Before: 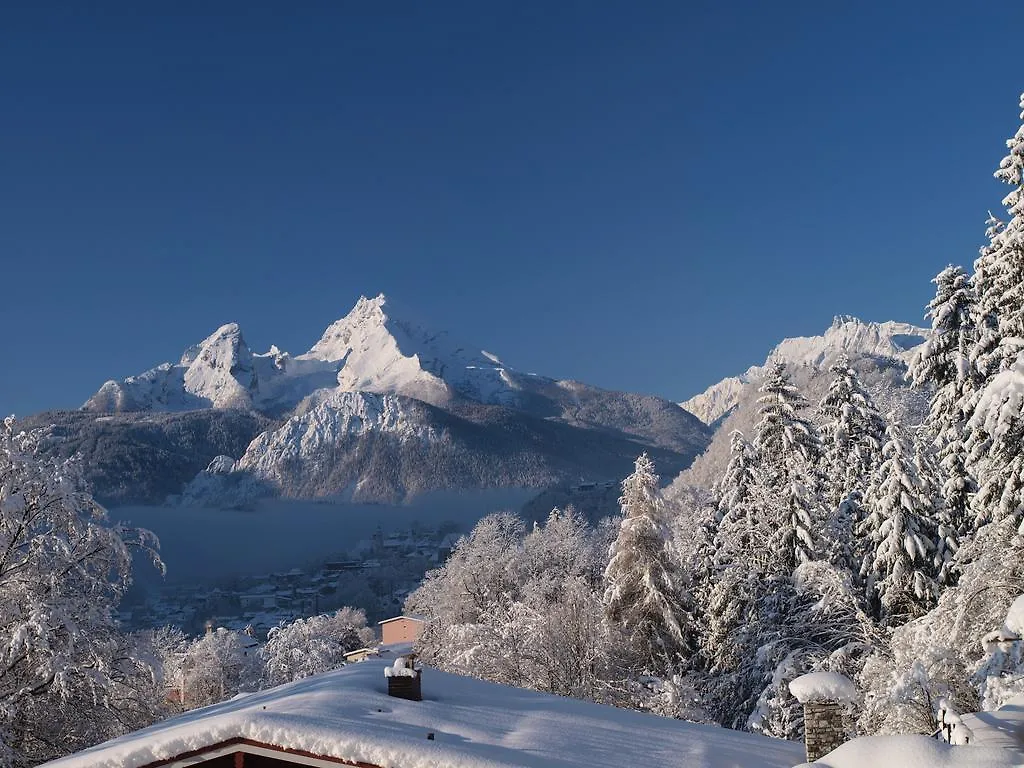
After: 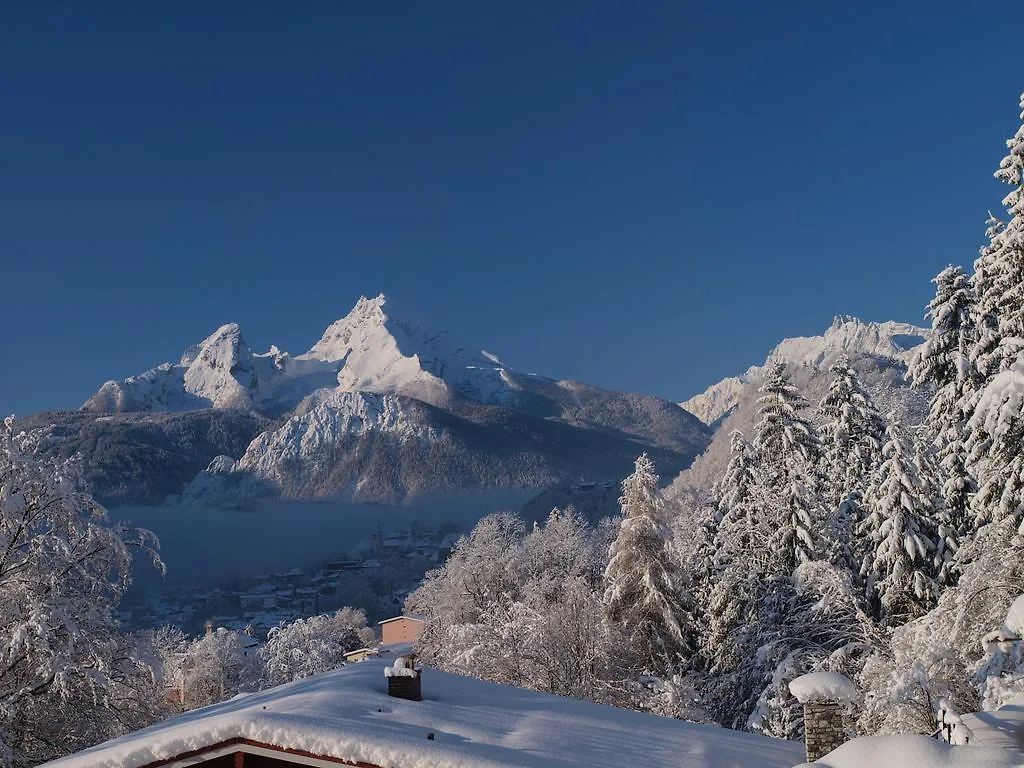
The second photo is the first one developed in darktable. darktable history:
shadows and highlights: radius 121.12, shadows 21.48, white point adjustment -9.64, highlights -13.94, soften with gaussian
